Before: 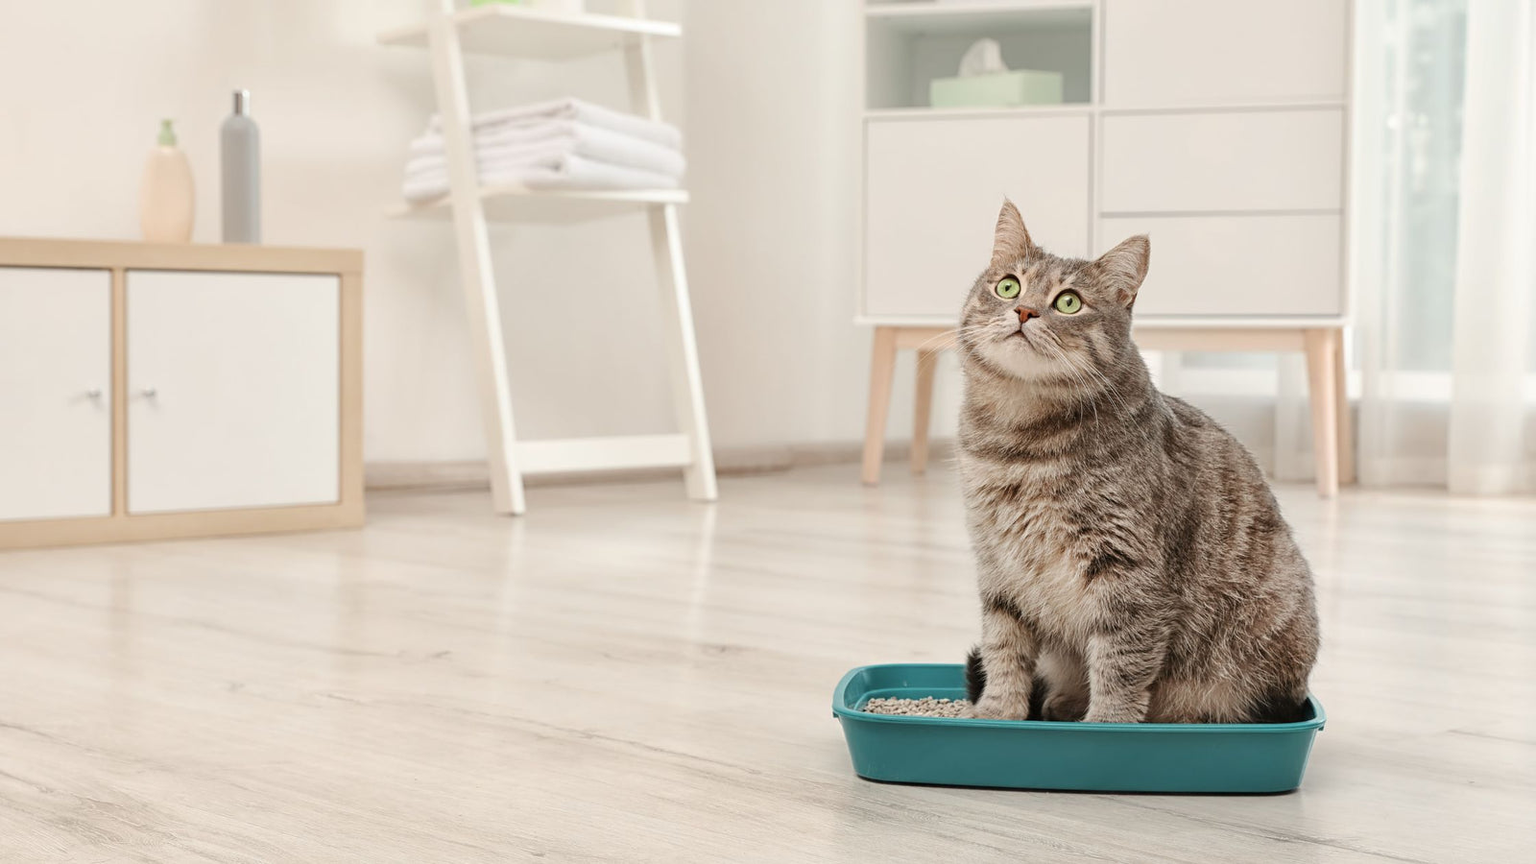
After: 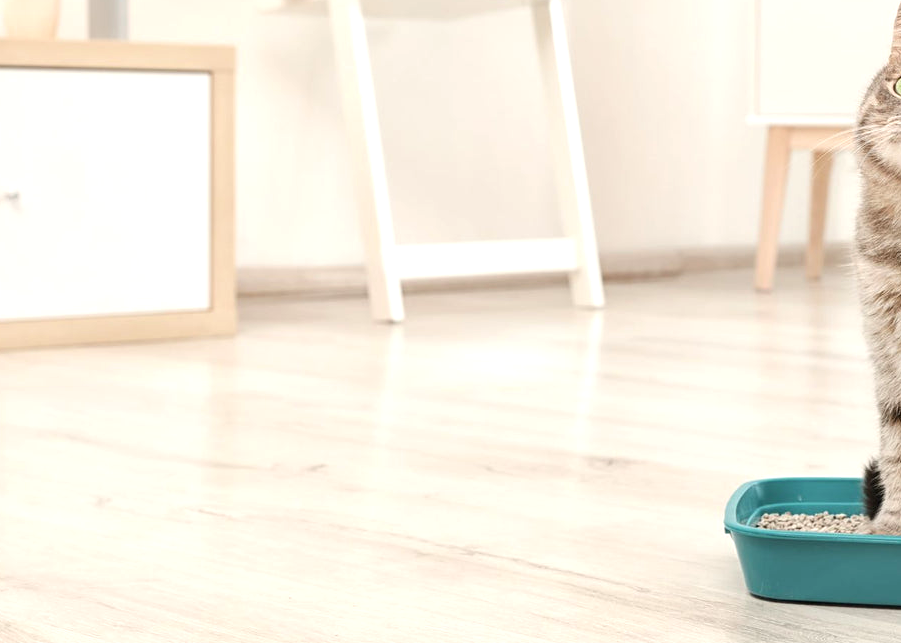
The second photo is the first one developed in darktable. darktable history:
exposure: exposure 0.493 EV, compensate highlight preservation false
crop: left 8.966%, top 23.852%, right 34.699%, bottom 4.703%
